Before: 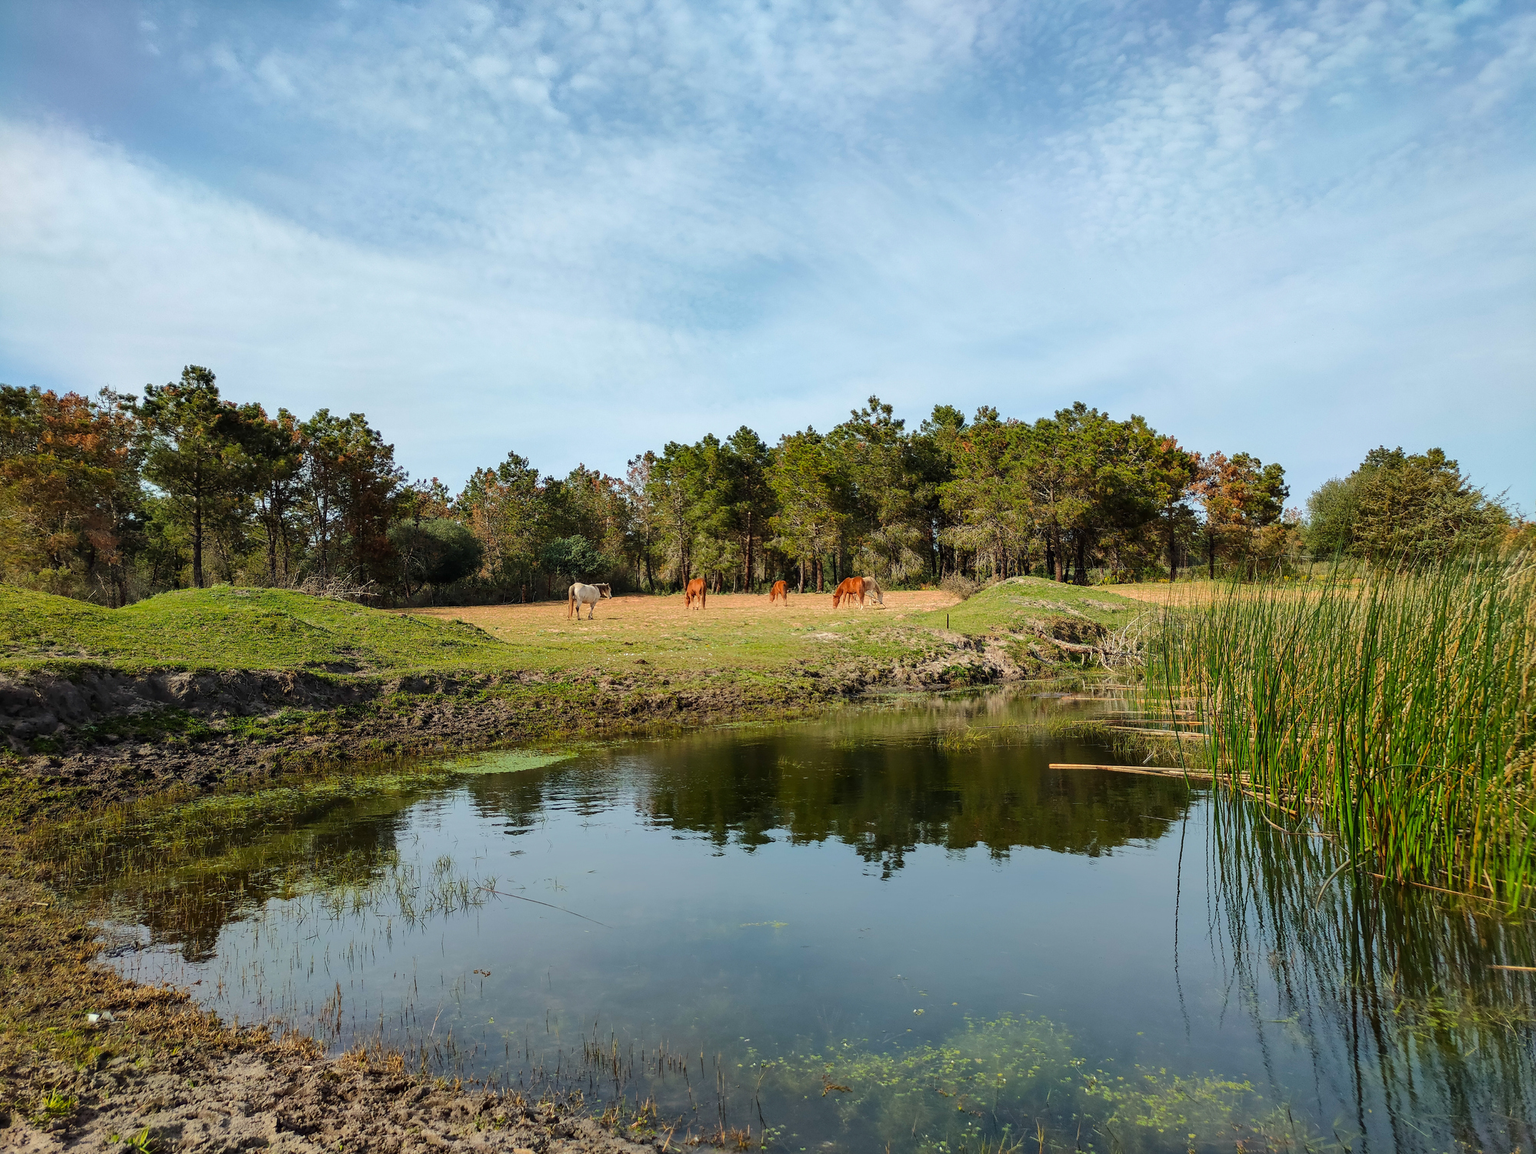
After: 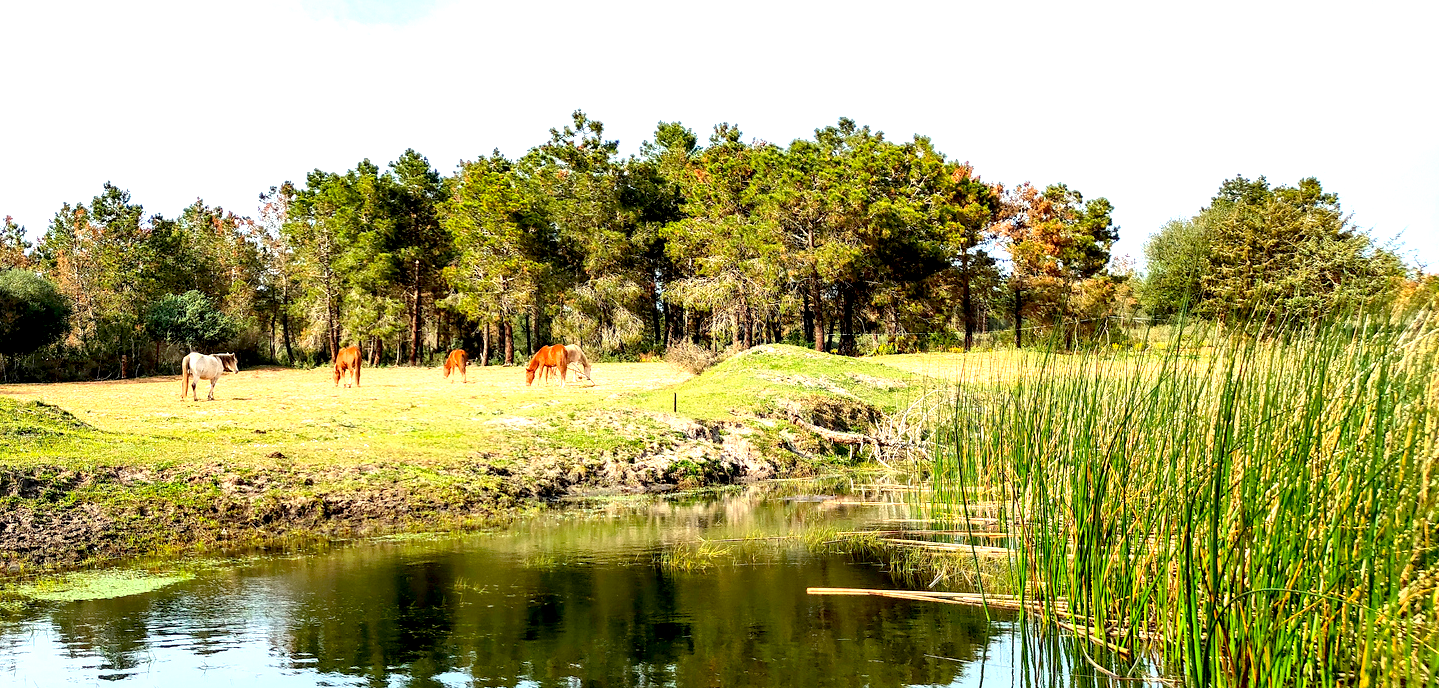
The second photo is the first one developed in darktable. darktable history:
crop and rotate: left 27.938%, top 27.046%, bottom 27.046%
color correction: highlights a* -0.137, highlights b* 0.137
exposure: black level correction 0.009, exposure 1.425 EV, compensate highlight preservation false
shadows and highlights: shadows 4.1, highlights -17.6, soften with gaussian
